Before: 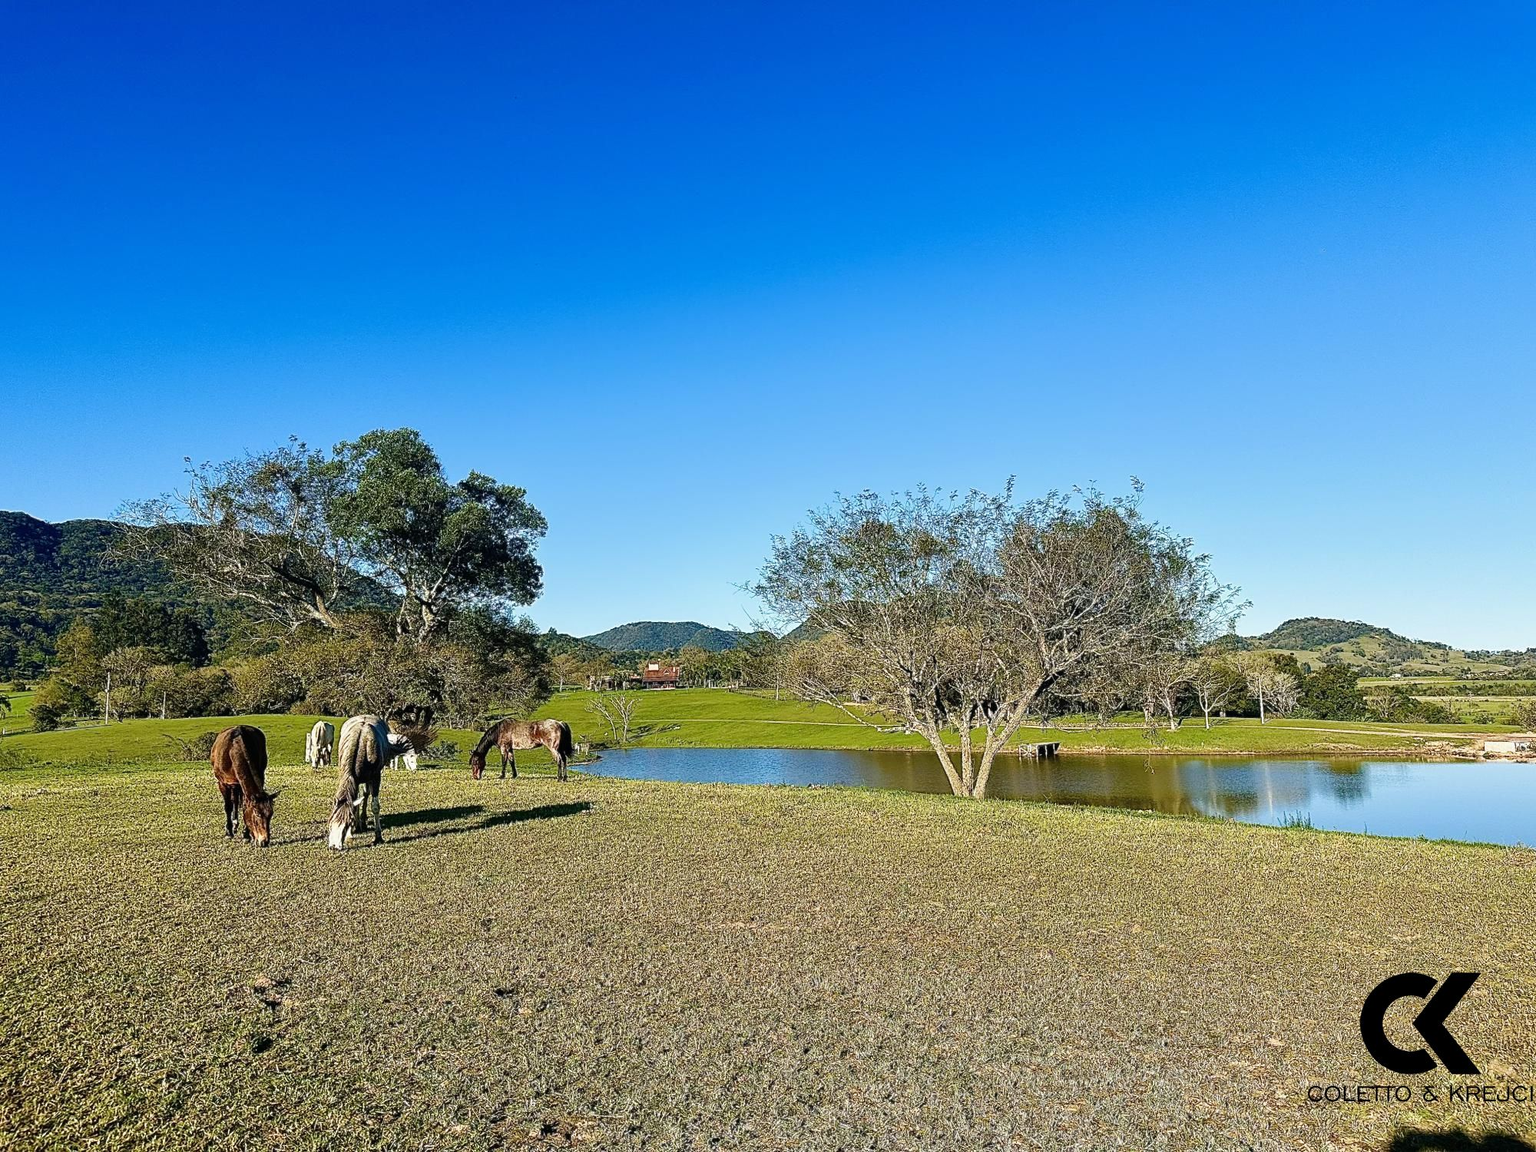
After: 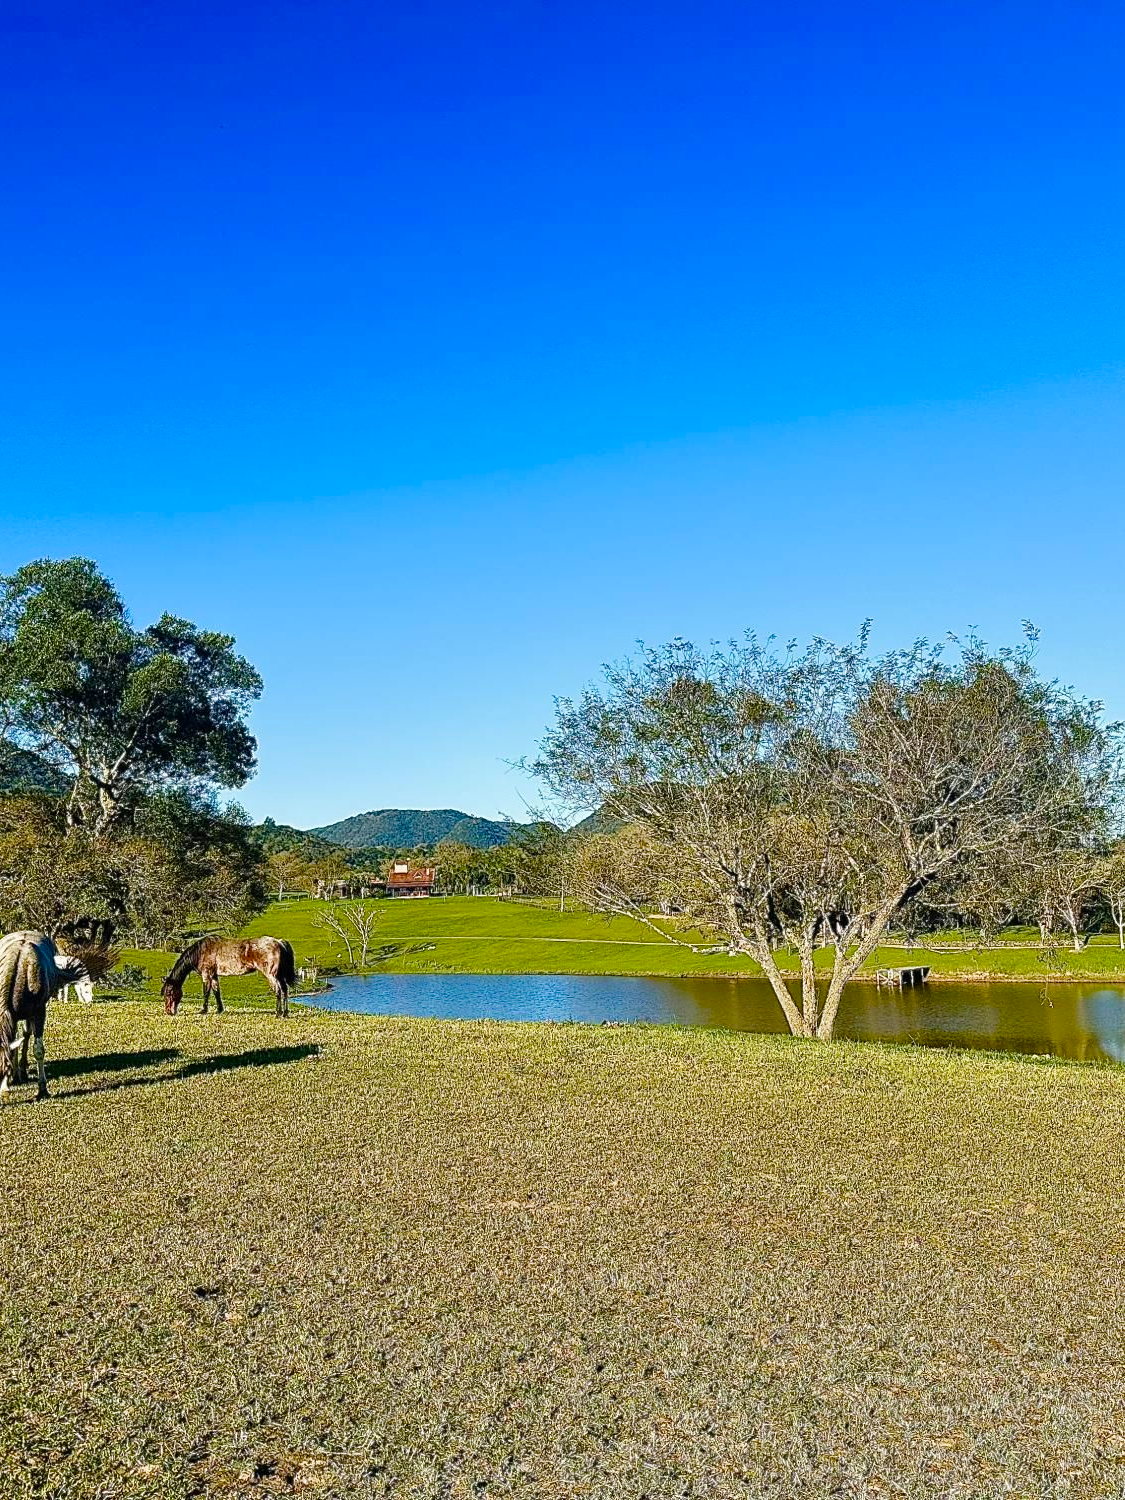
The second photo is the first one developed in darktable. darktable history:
color balance rgb: perceptual saturation grading › global saturation 35%, perceptual saturation grading › highlights -30%, perceptual saturation grading › shadows 35%, perceptual brilliance grading › global brilliance 3%, perceptual brilliance grading › highlights -3%, perceptual brilliance grading › shadows 3%
crop and rotate: left 22.516%, right 21.234%
